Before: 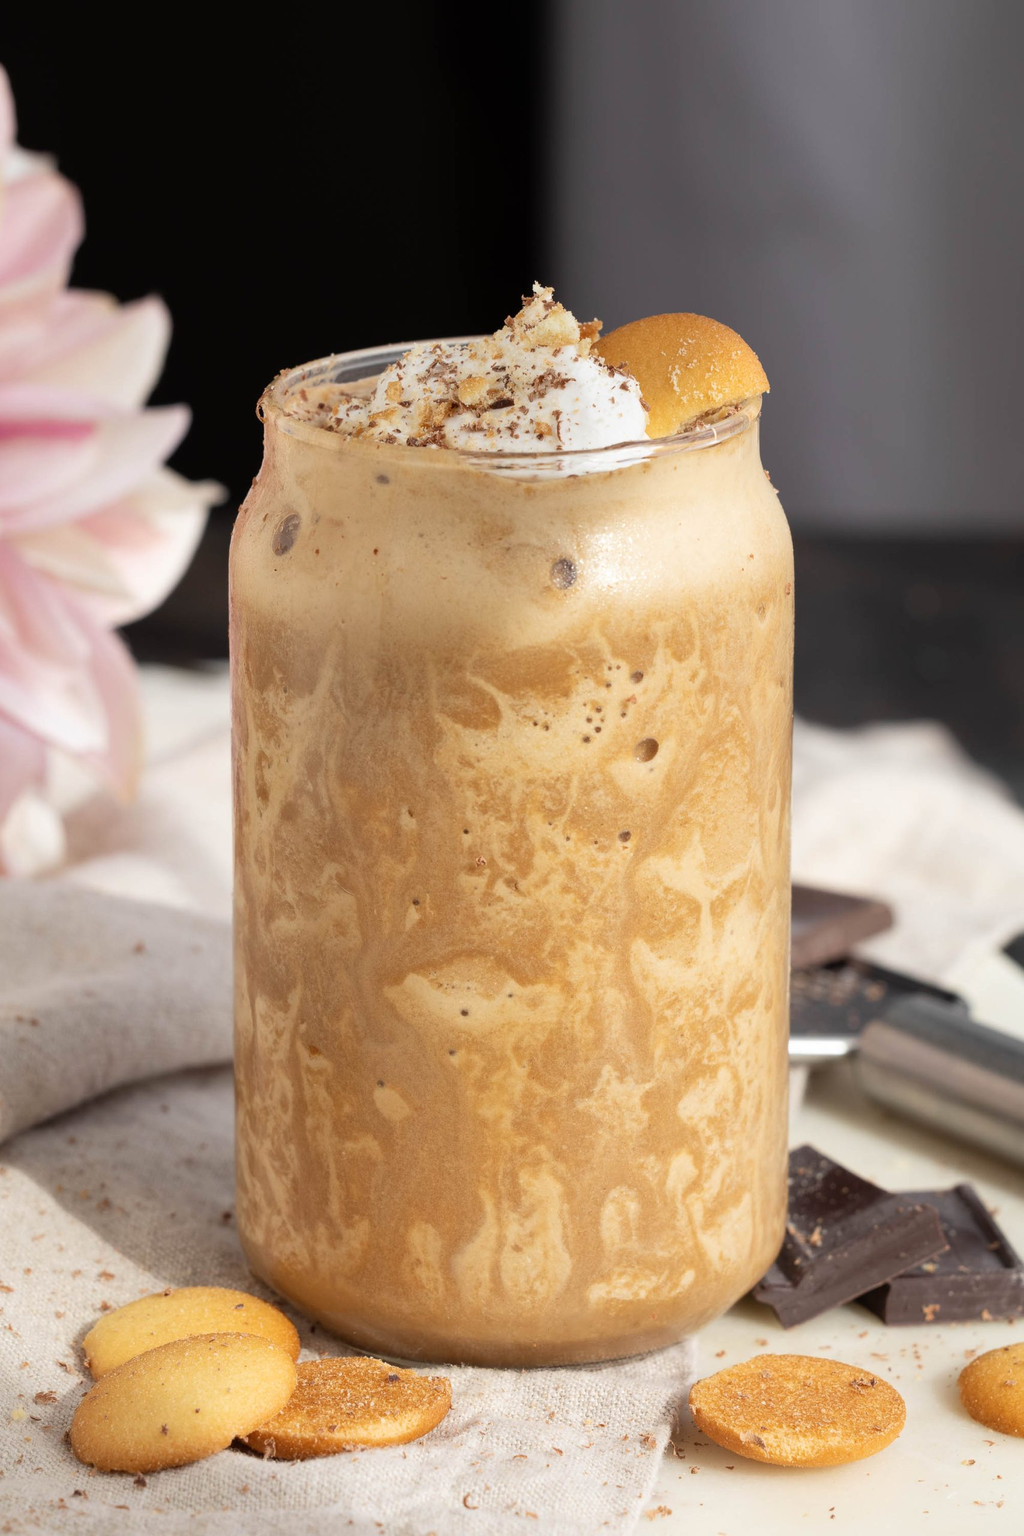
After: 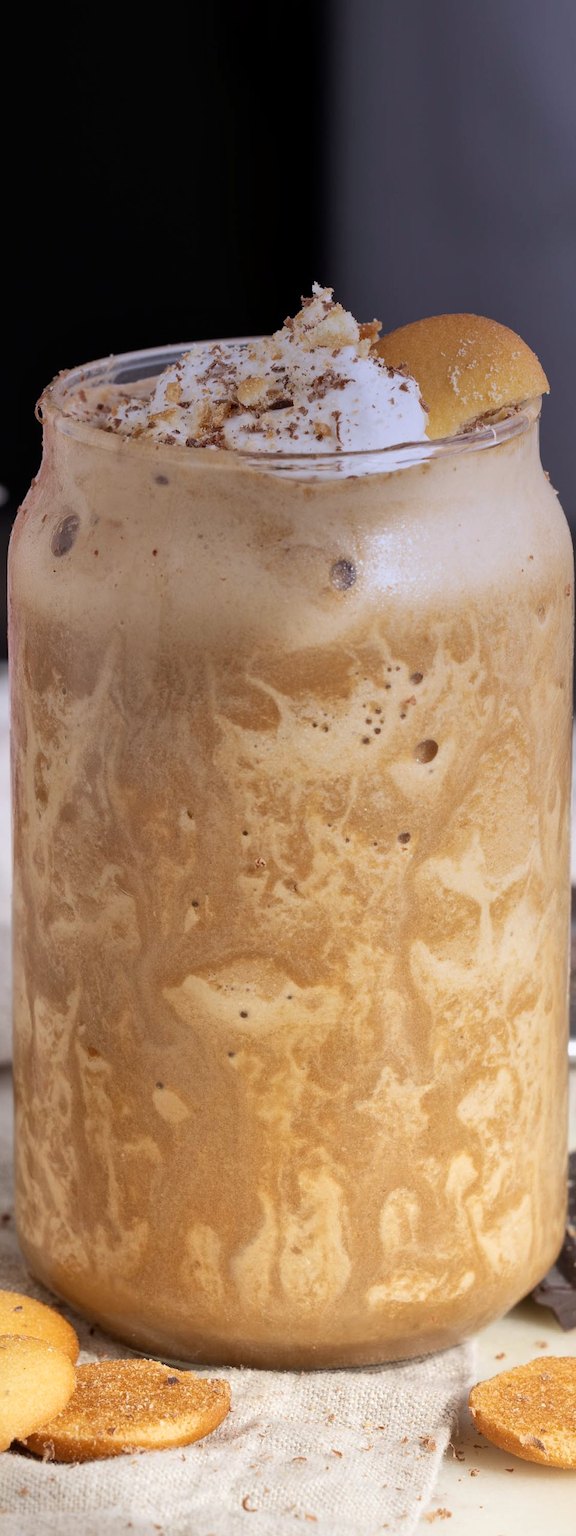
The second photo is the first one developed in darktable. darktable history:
local contrast: mode bilateral grid, contrast 20, coarseness 50, detail 120%, midtone range 0.2
crop: left 21.674%, right 22.086%
graduated density: hue 238.83°, saturation 50%
